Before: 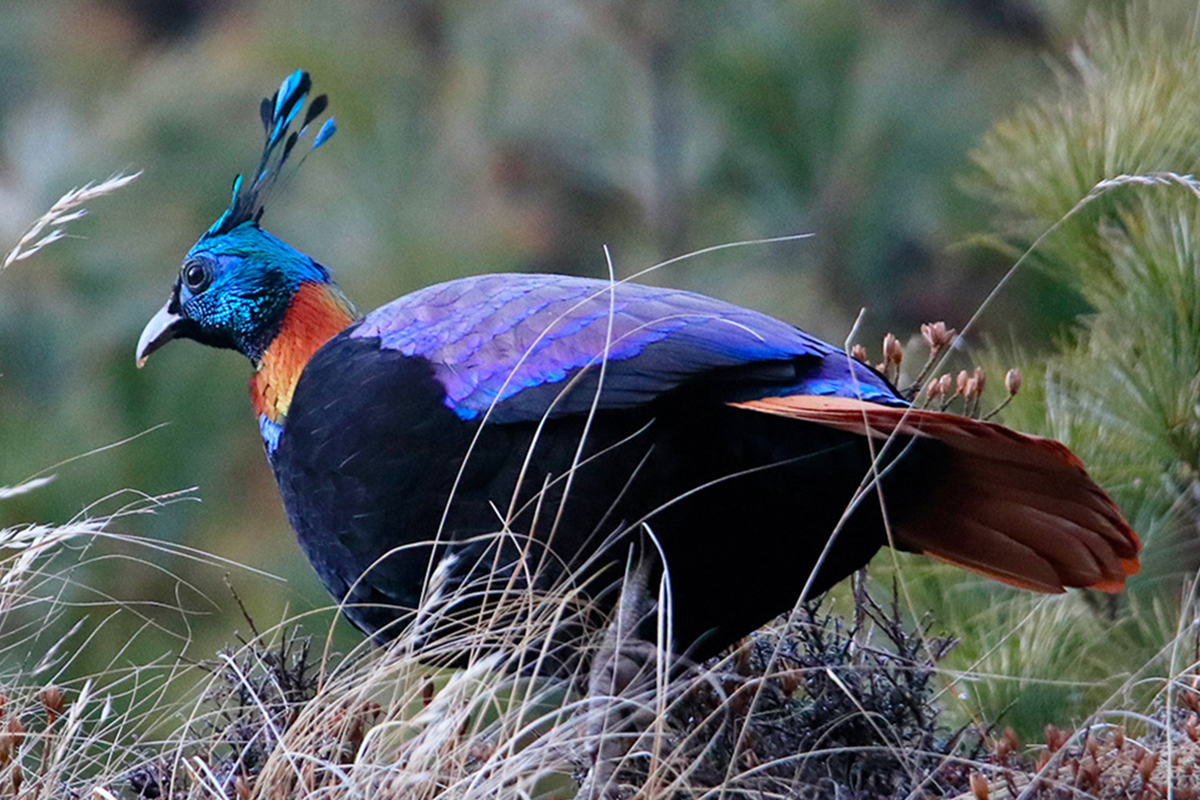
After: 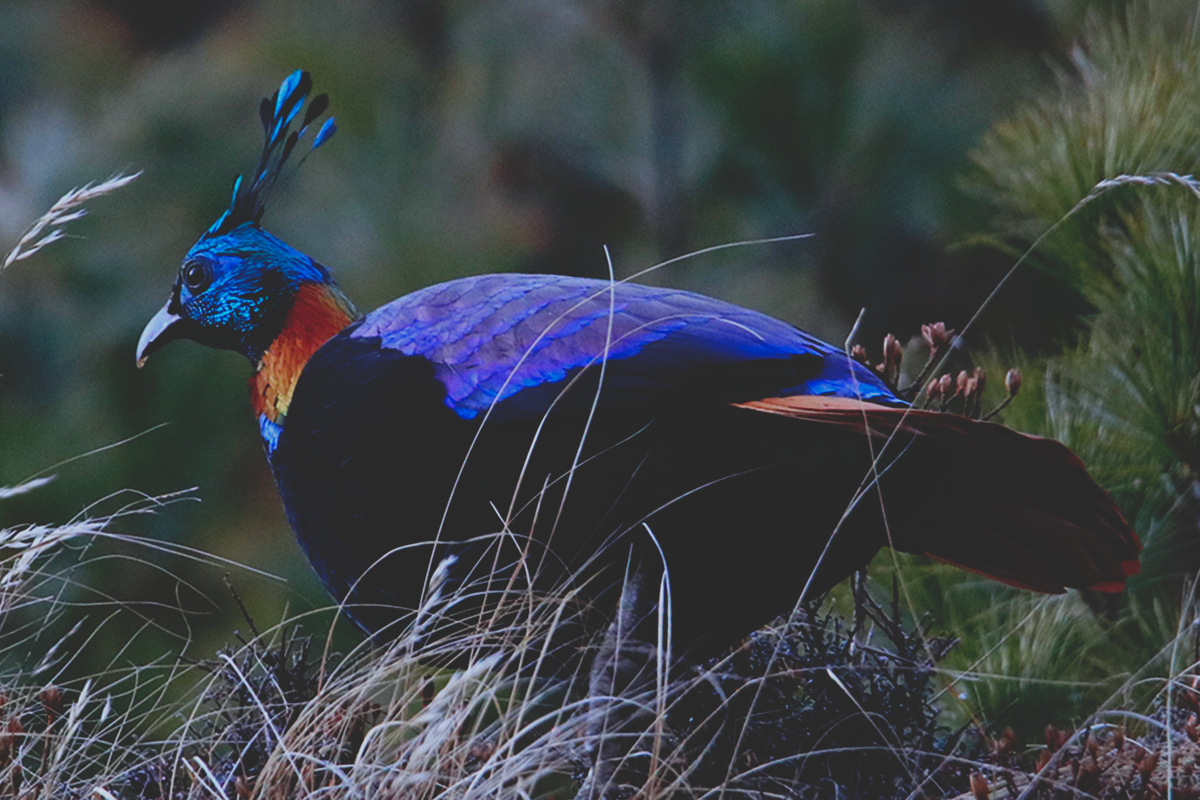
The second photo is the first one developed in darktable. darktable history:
base curve: curves: ch0 [(0, 0.02) (0.083, 0.036) (1, 1)], preserve colors none
exposure: black level correction -0.015, exposure -0.5 EV, compensate highlight preservation false
white balance: red 0.974, blue 1.044
